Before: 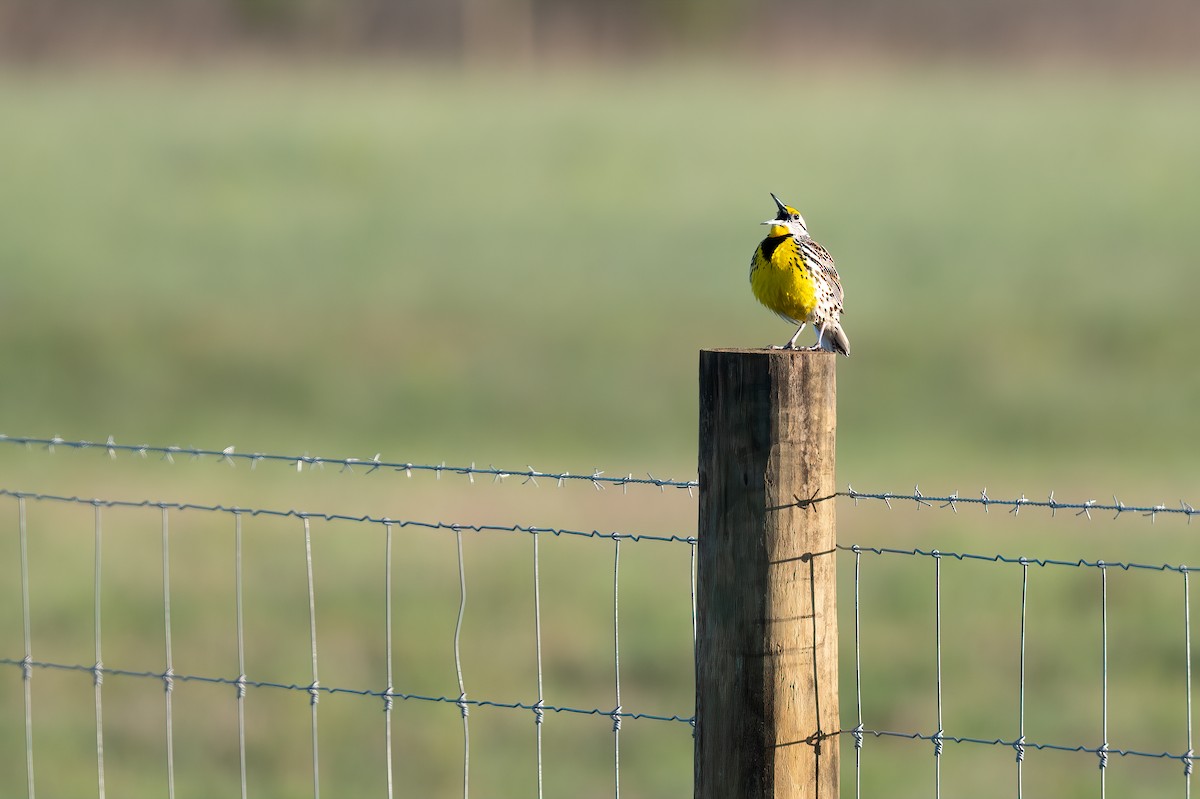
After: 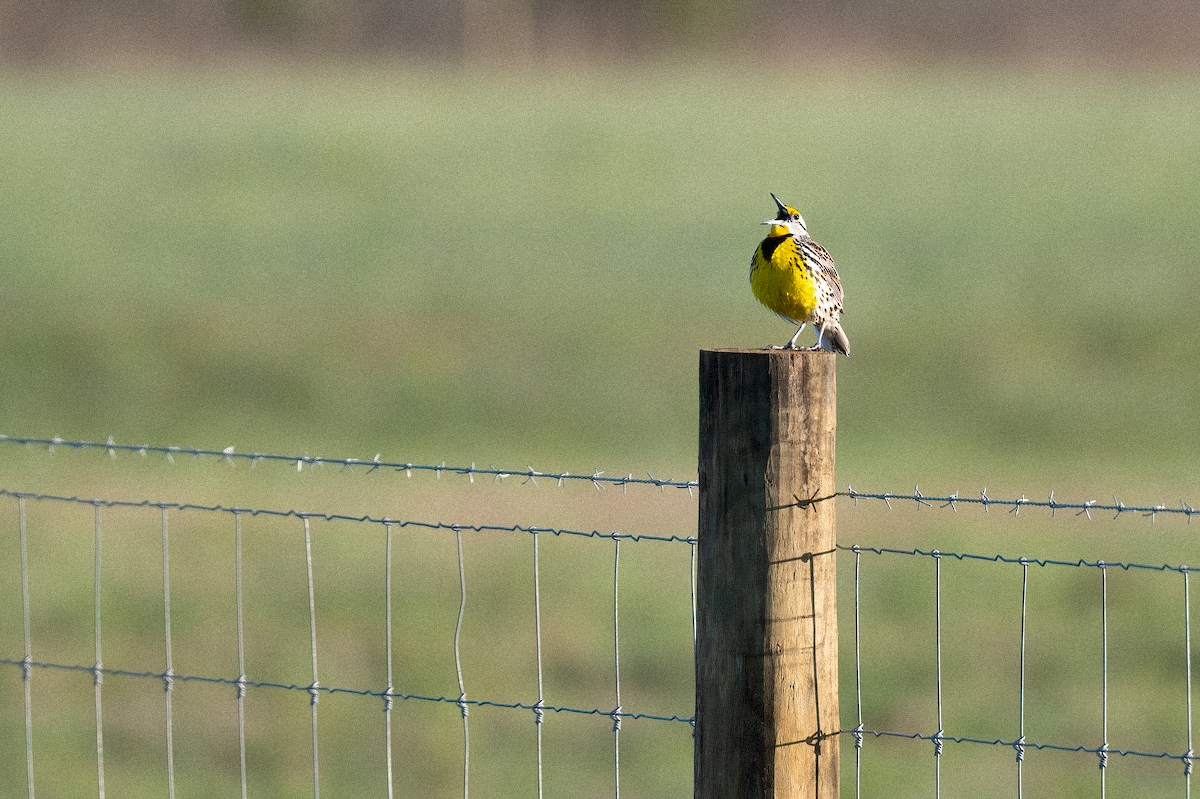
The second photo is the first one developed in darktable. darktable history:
shadows and highlights: shadows 60, soften with gaussian
grain: mid-tones bias 0%
